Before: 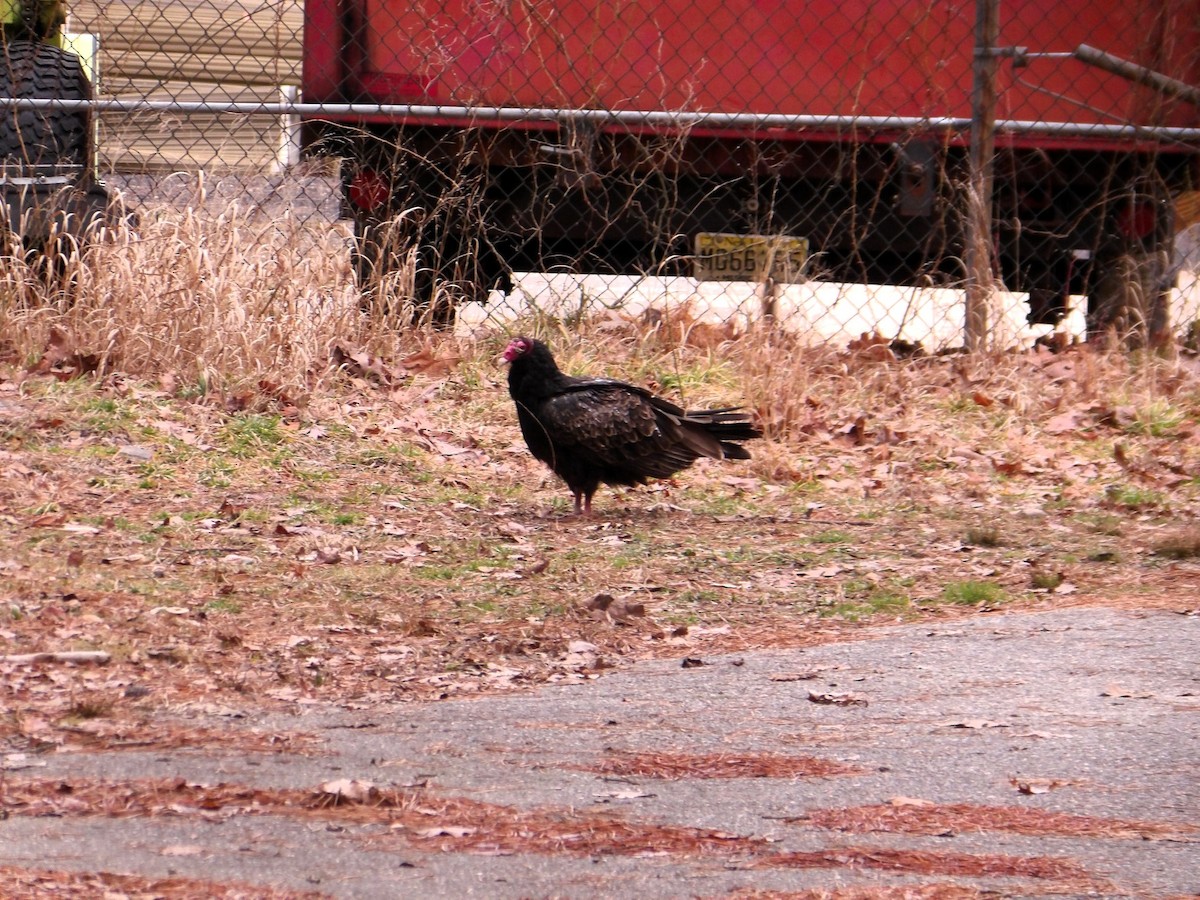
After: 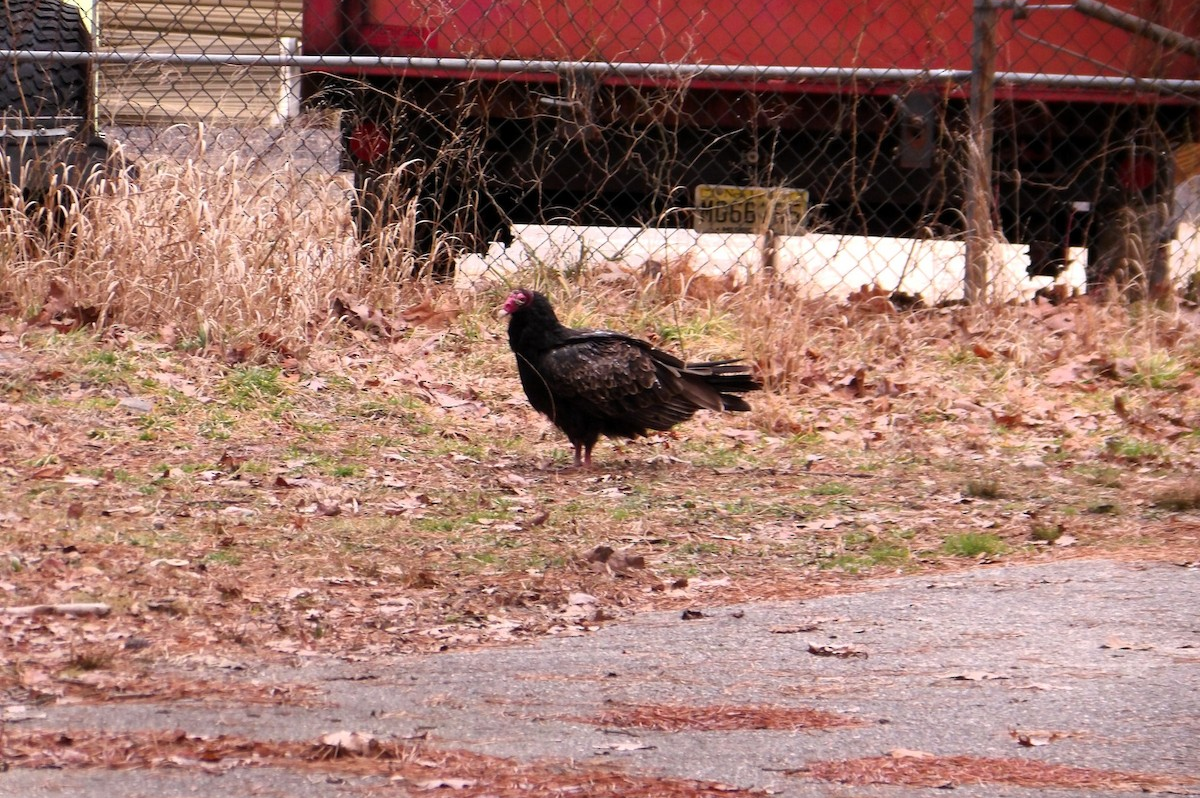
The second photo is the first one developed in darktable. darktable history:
color correction: highlights b* -0.015
exposure: compensate exposure bias true, compensate highlight preservation false
crop and rotate: top 5.441%, bottom 5.868%
